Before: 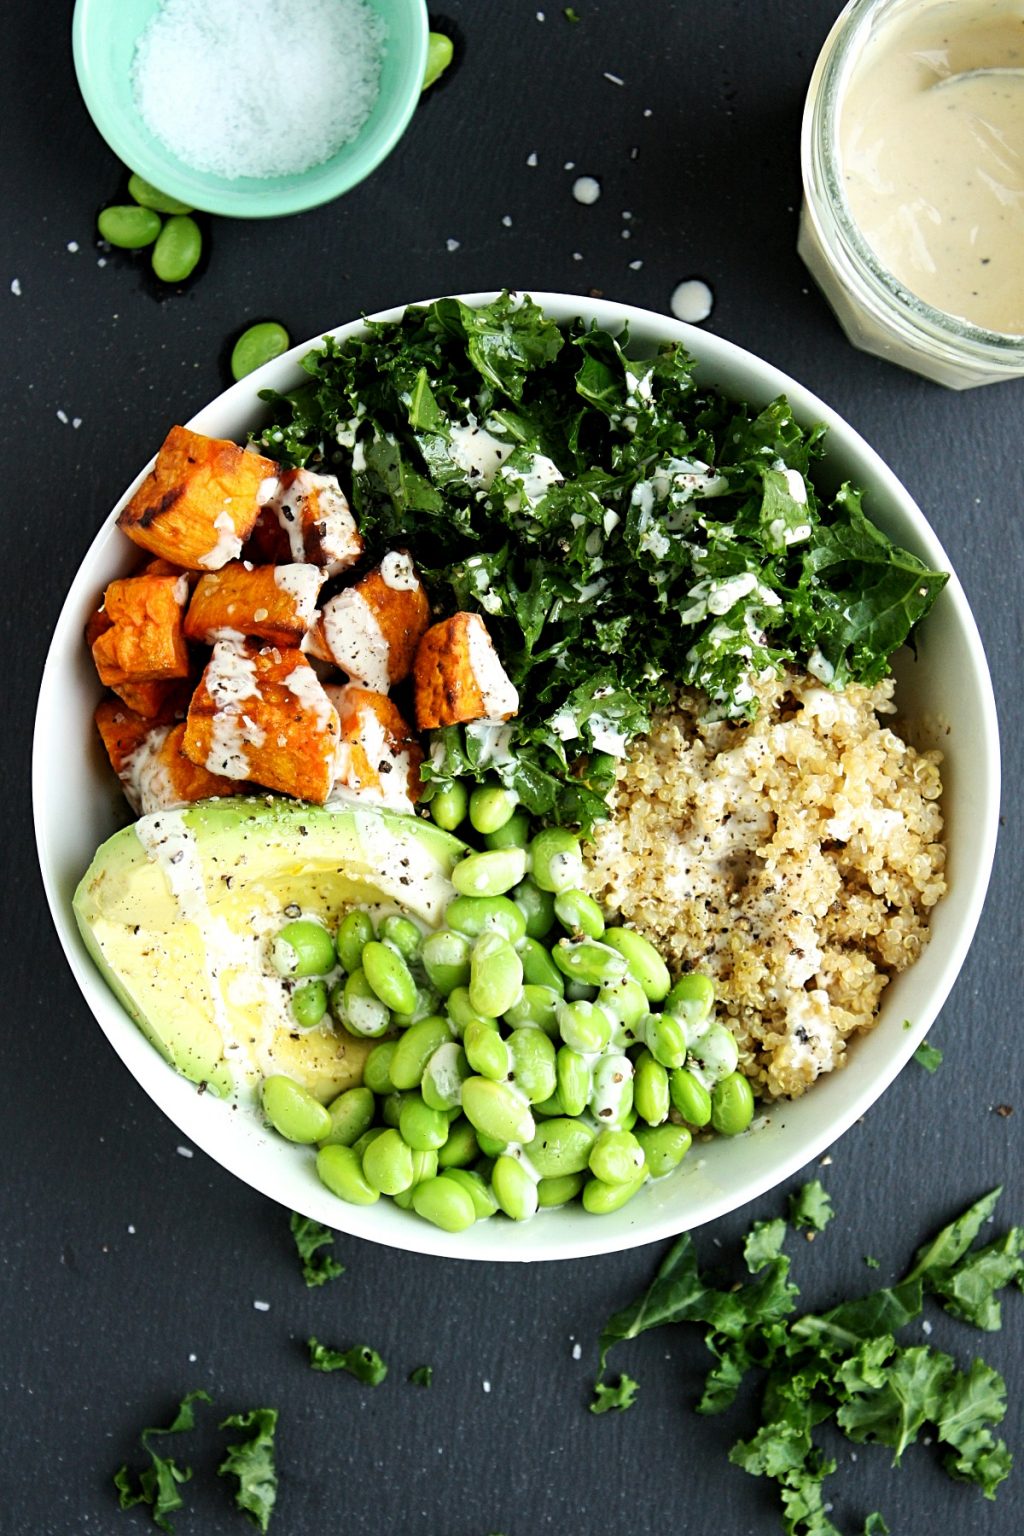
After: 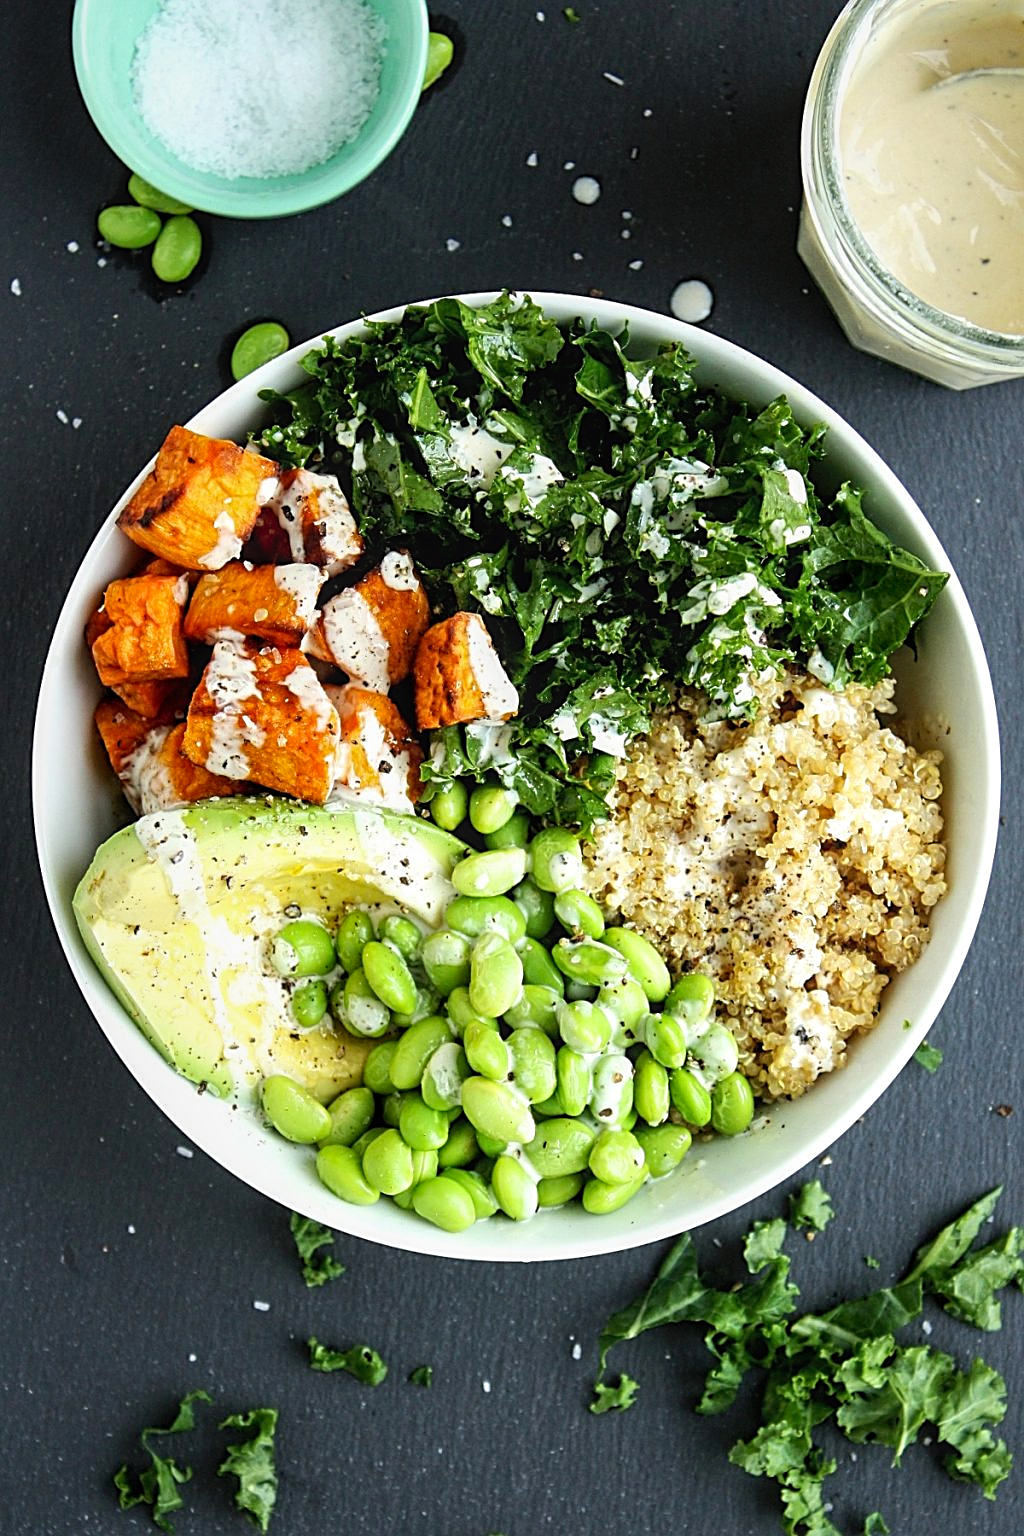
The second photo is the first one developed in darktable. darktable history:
sharpen: on, module defaults
exposure: black level correction 0.002, exposure 0.15 EV, compensate highlight preservation false
local contrast: detail 110%
